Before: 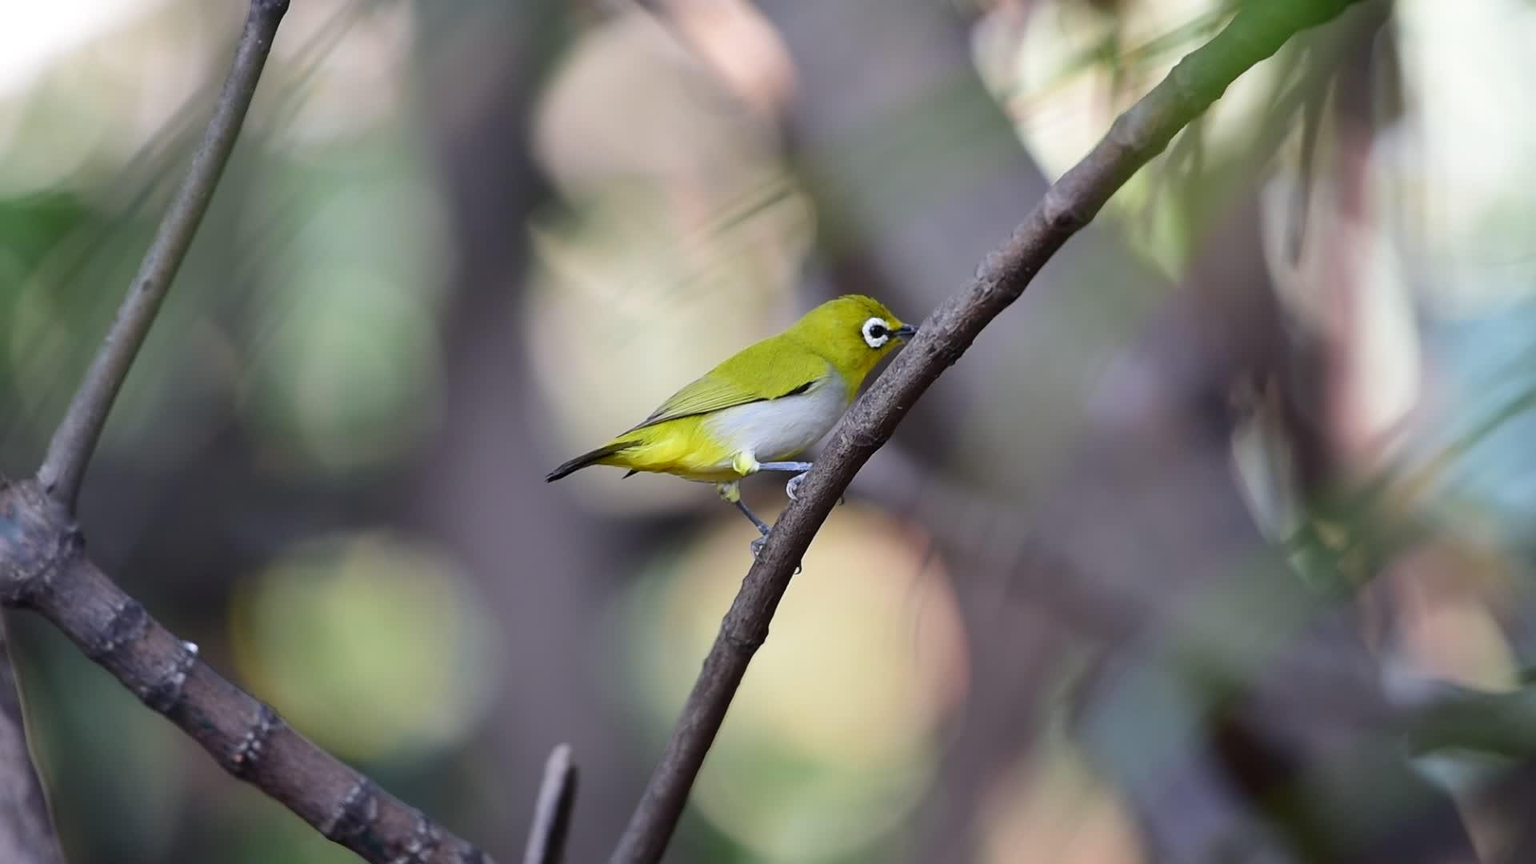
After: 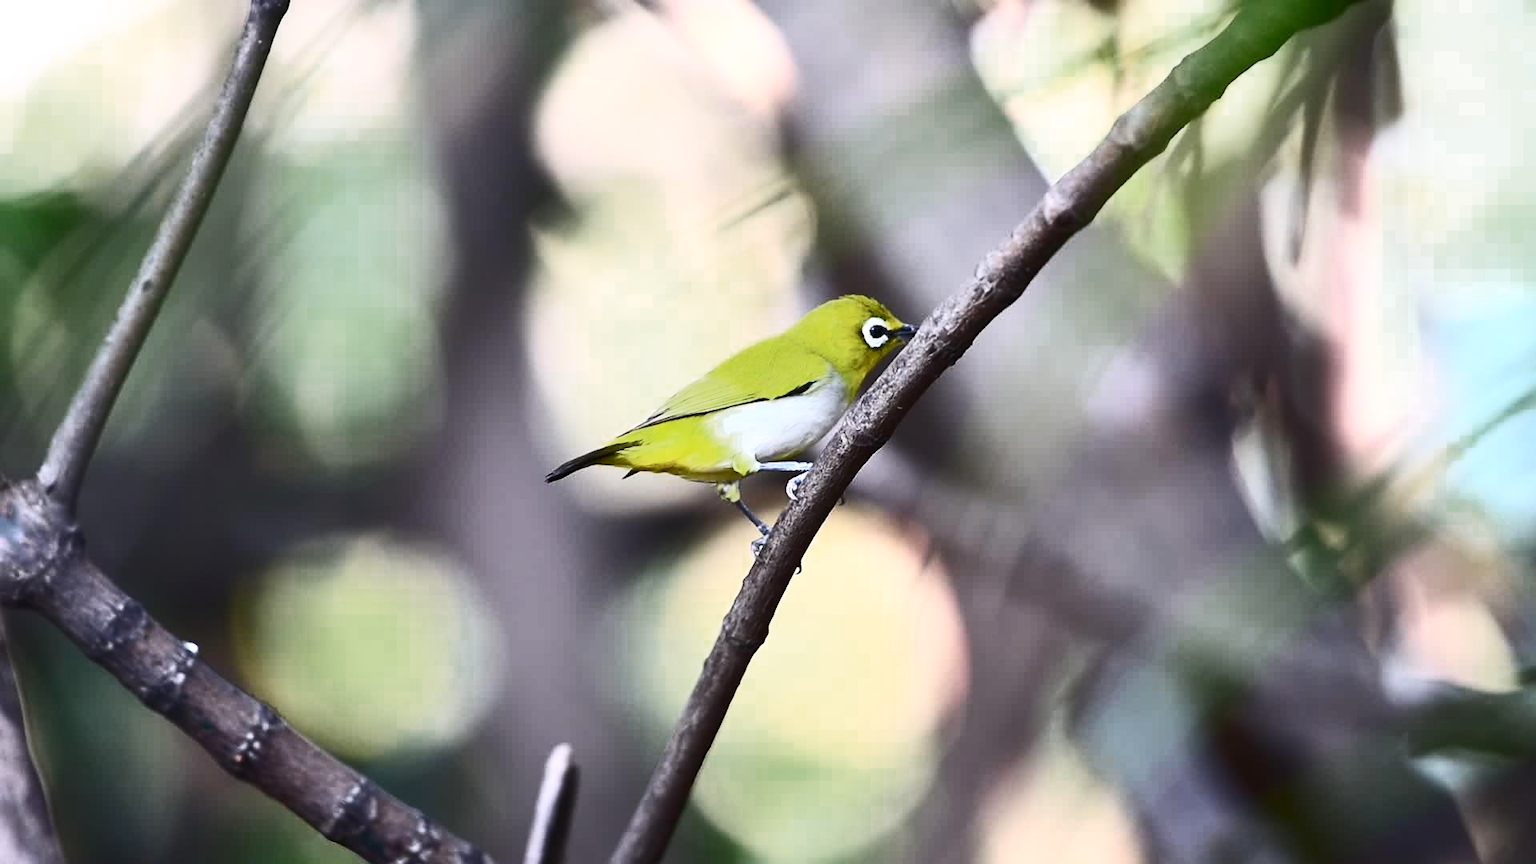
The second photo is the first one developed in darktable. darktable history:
contrast brightness saturation: contrast 0.62, brightness 0.34, saturation 0.14
color zones: curves: ch0 [(0, 0.558) (0.143, 0.548) (0.286, 0.447) (0.429, 0.259) (0.571, 0.5) (0.714, 0.5) (0.857, 0.593) (1, 0.558)]; ch1 [(0, 0.543) (0.01, 0.544) (0.12, 0.492) (0.248, 0.458) (0.5, 0.534) (0.748, 0.5) (0.99, 0.469) (1, 0.543)]; ch2 [(0, 0.507) (0.143, 0.522) (0.286, 0.505) (0.429, 0.5) (0.571, 0.5) (0.714, 0.5) (0.857, 0.5) (1, 0.507)]
